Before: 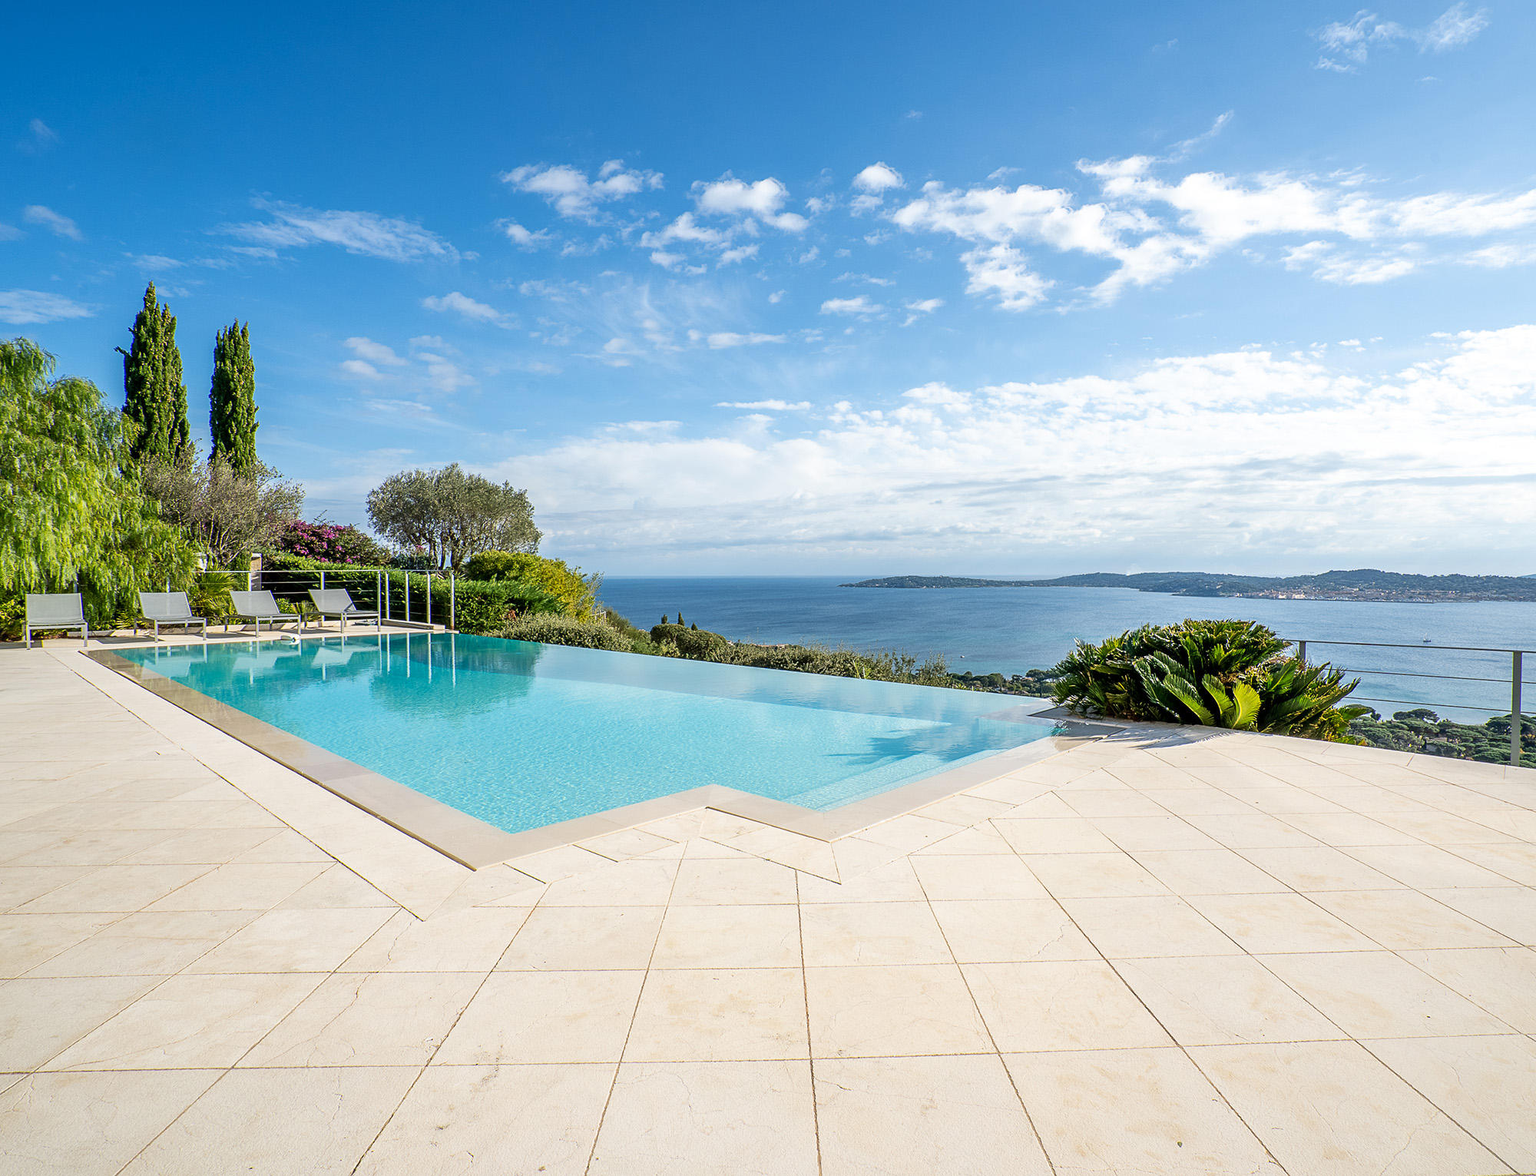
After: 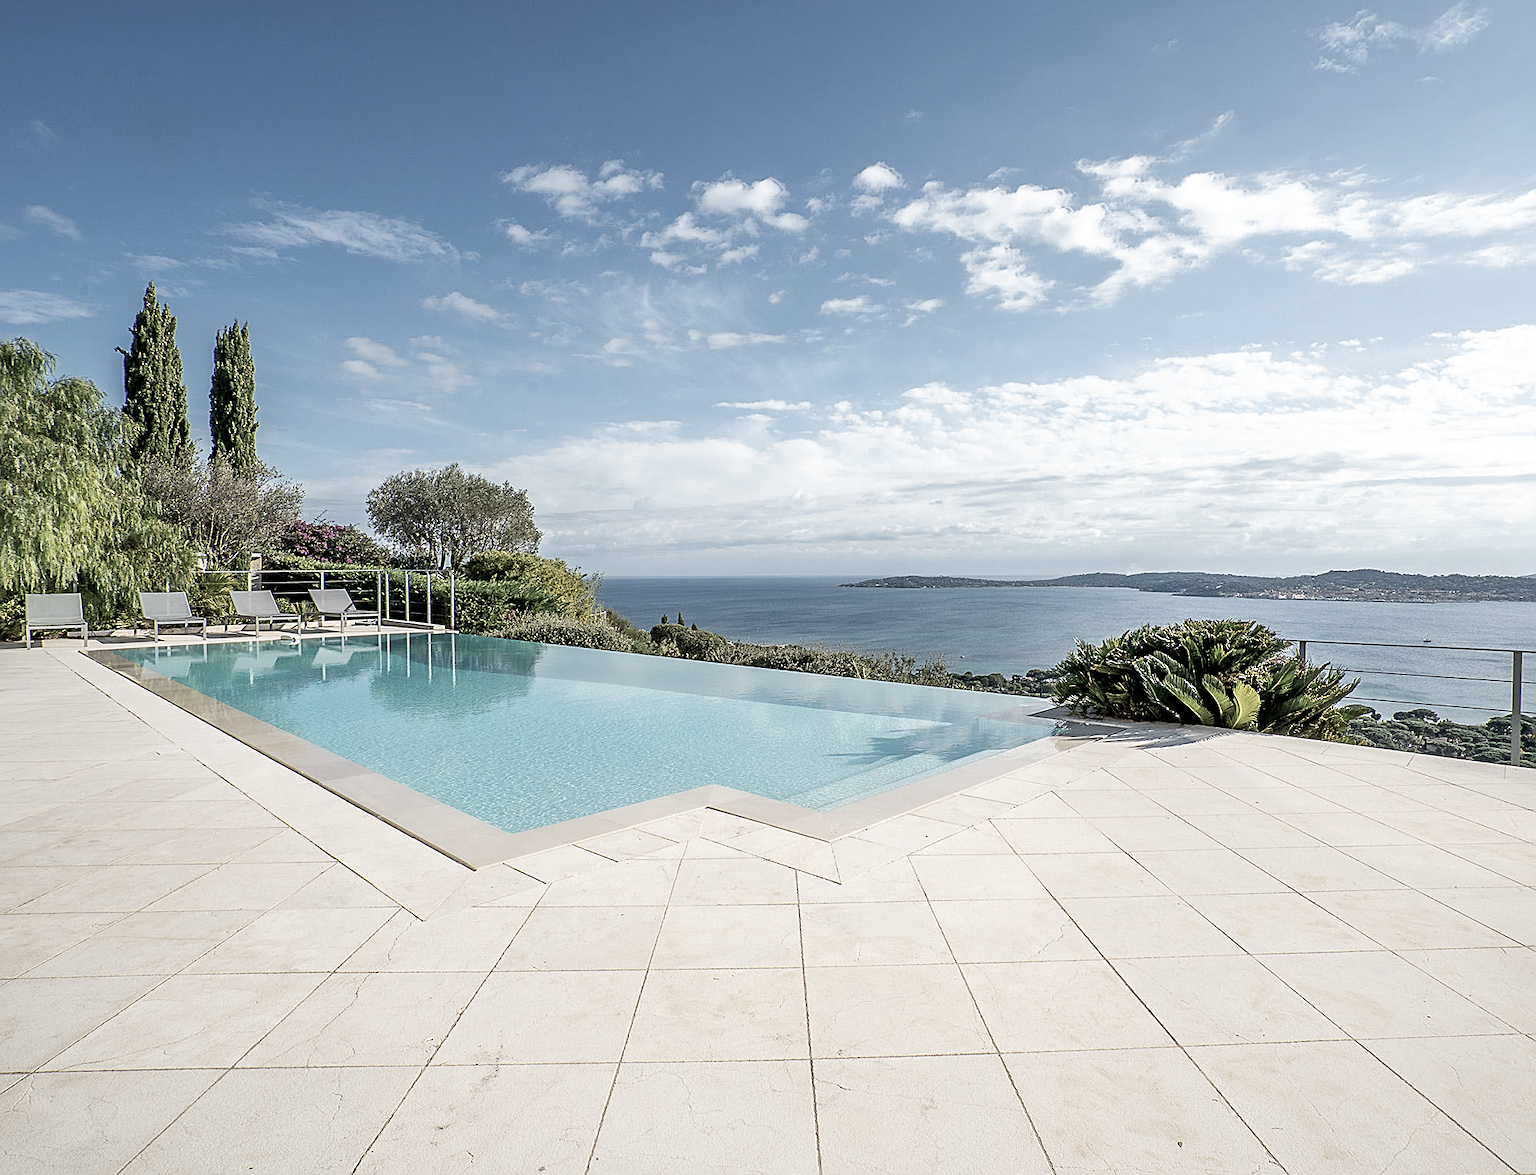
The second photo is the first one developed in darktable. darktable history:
color correction: saturation 0.5
sharpen: on, module defaults
exposure: black level correction 0.002, compensate highlight preservation false
